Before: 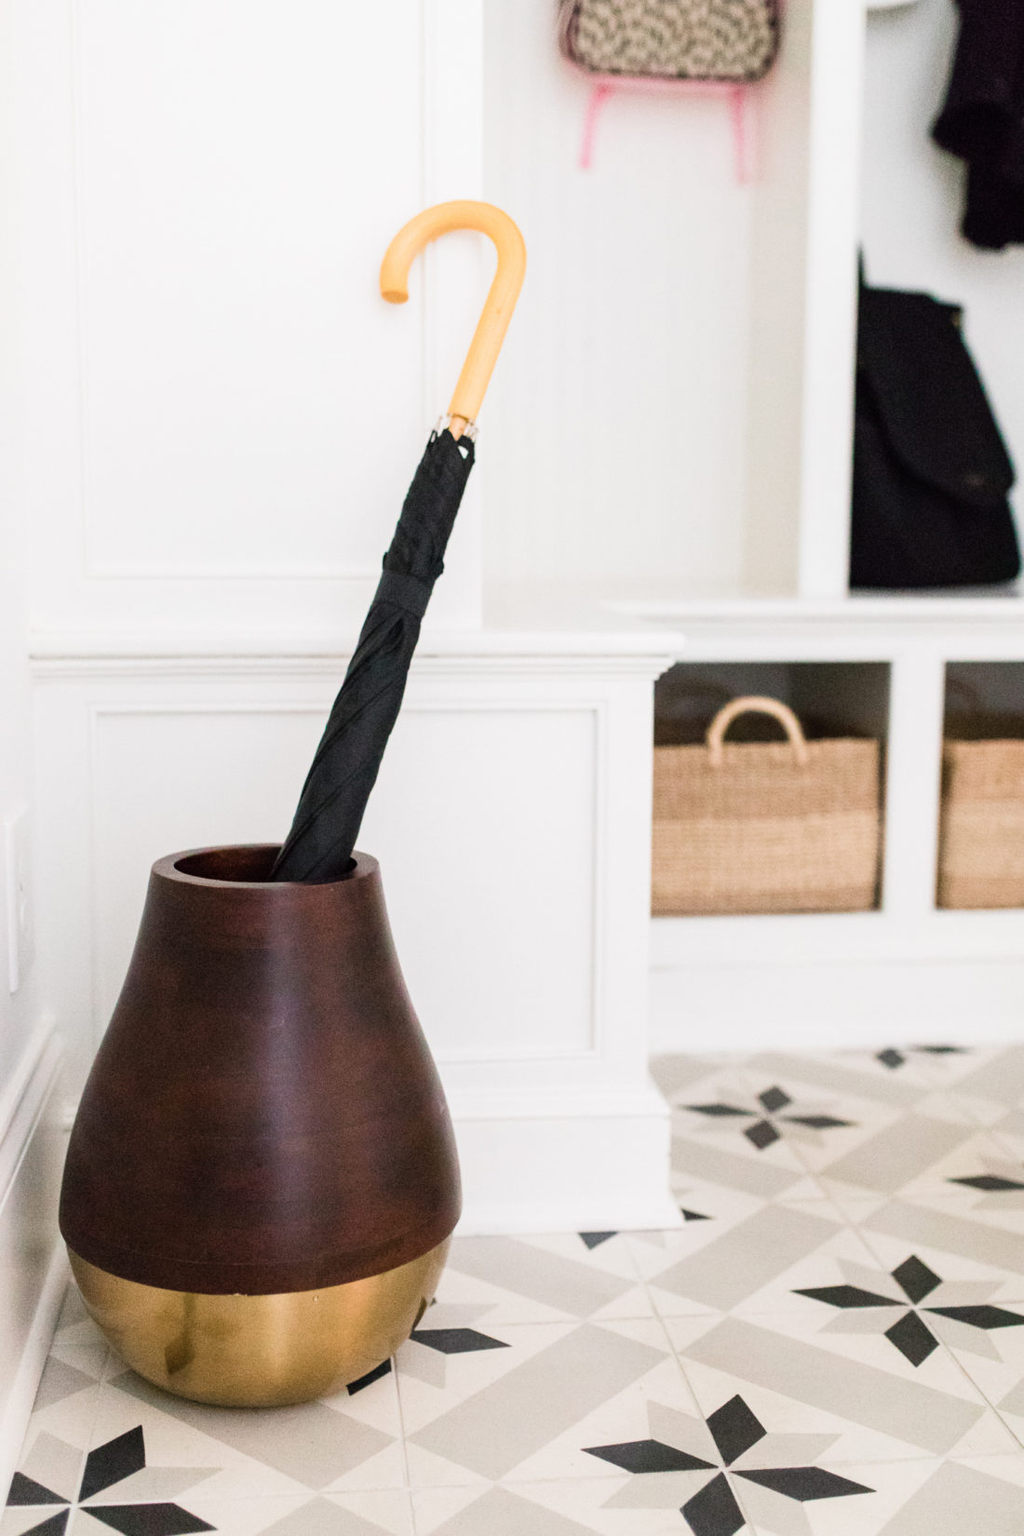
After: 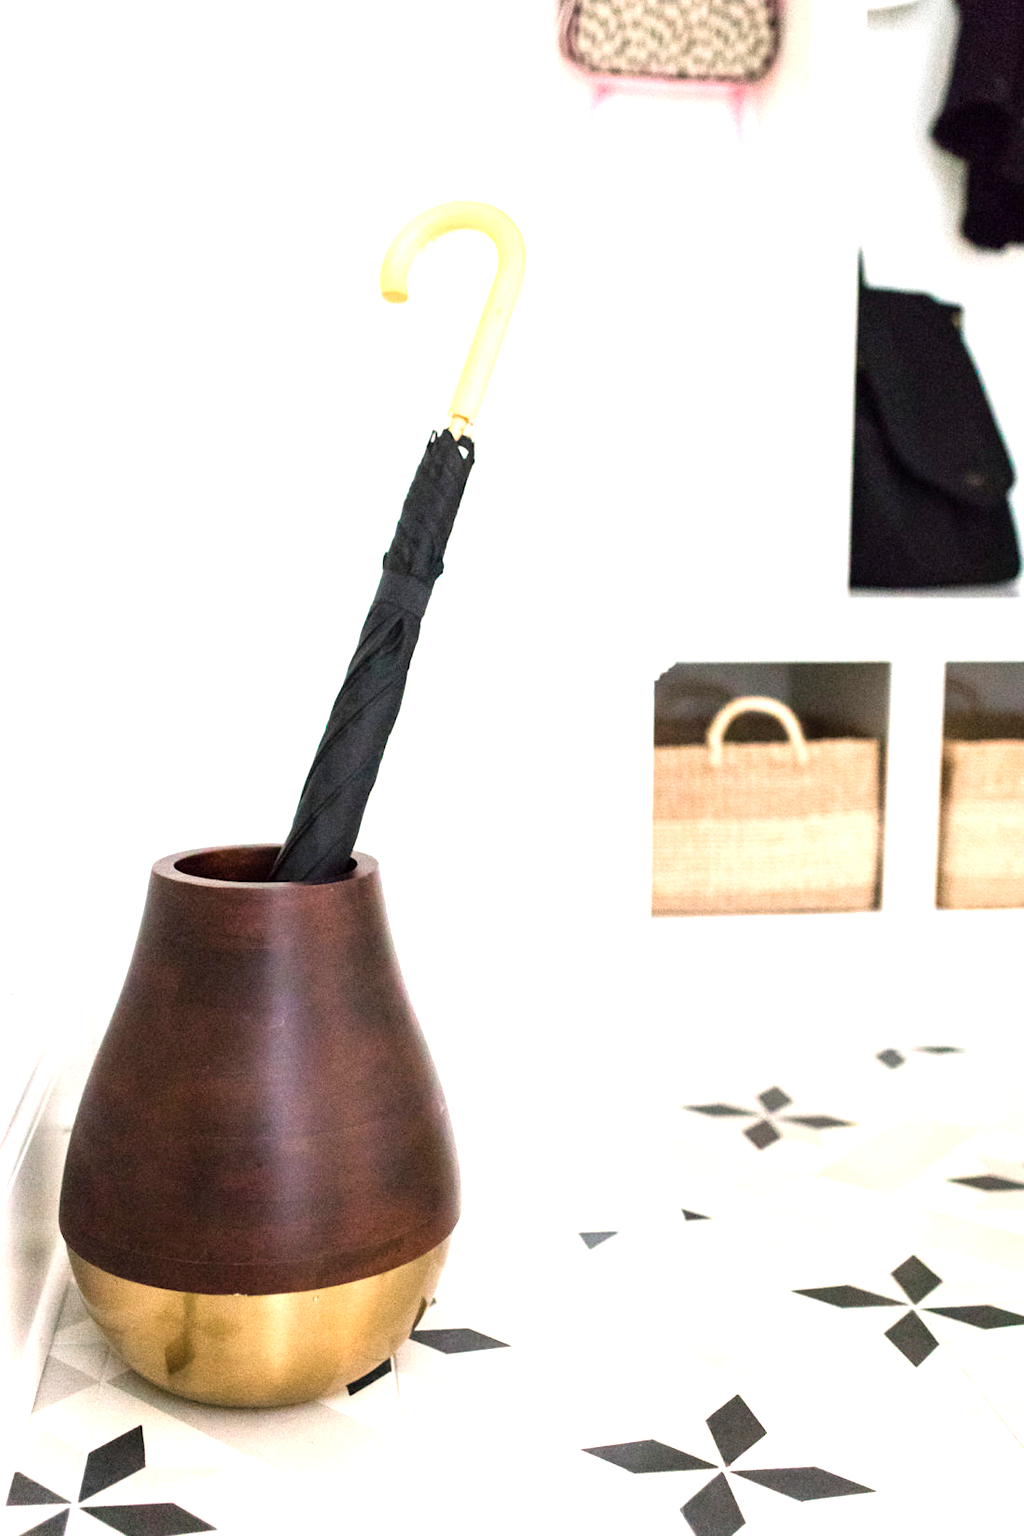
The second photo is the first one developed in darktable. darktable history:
exposure: black level correction 0.001, exposure 0.967 EV, compensate exposure bias true, compensate highlight preservation false
